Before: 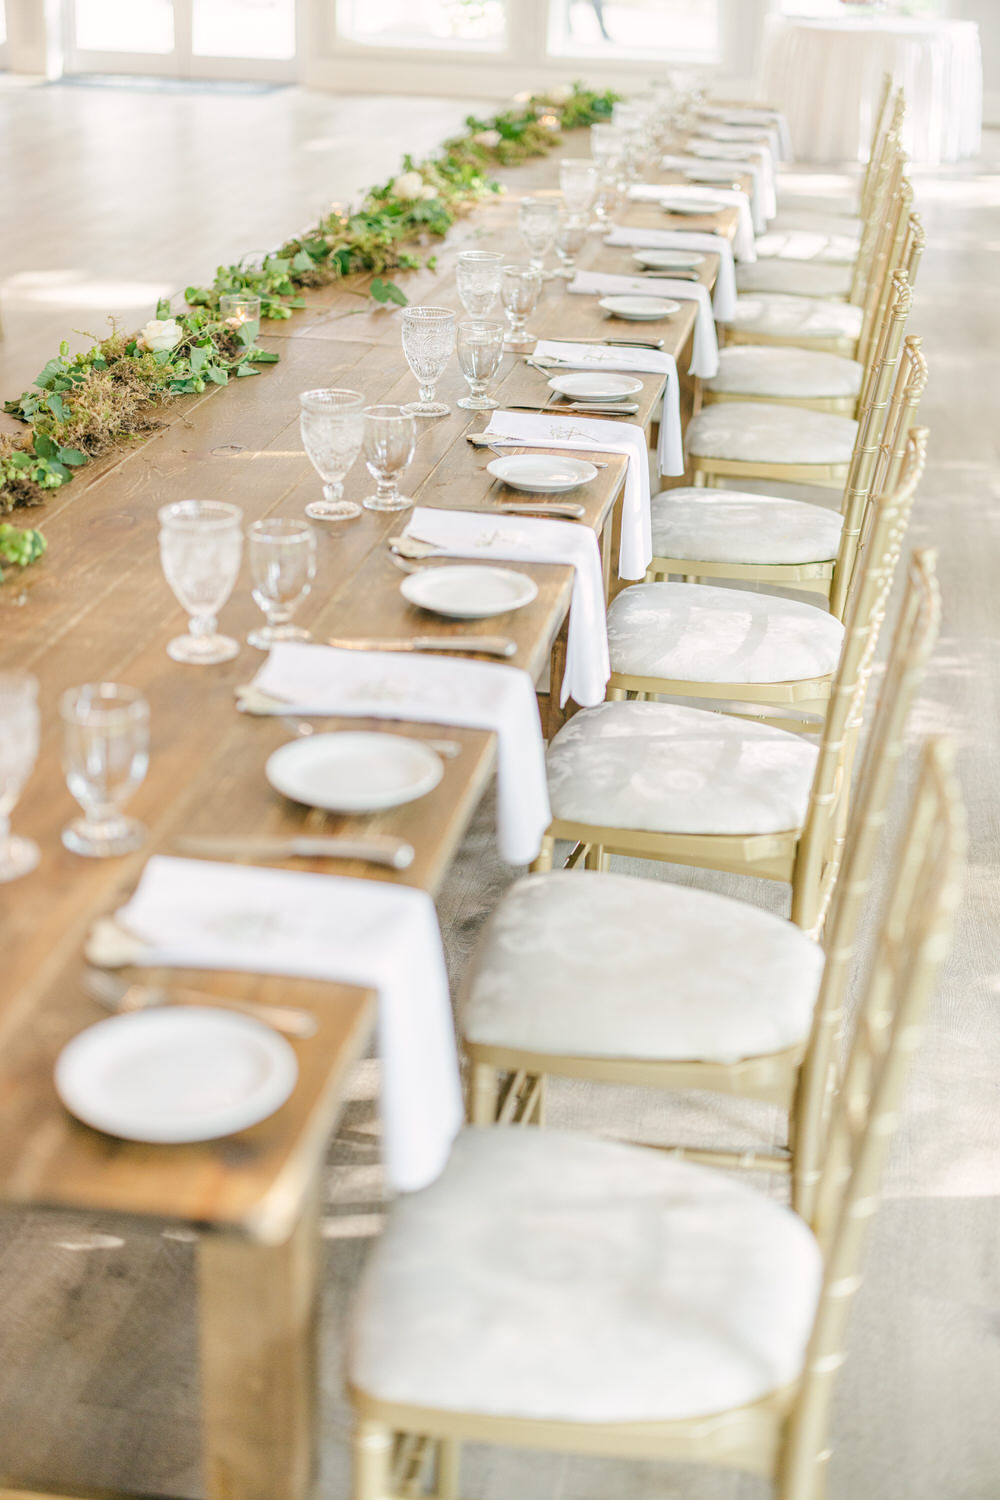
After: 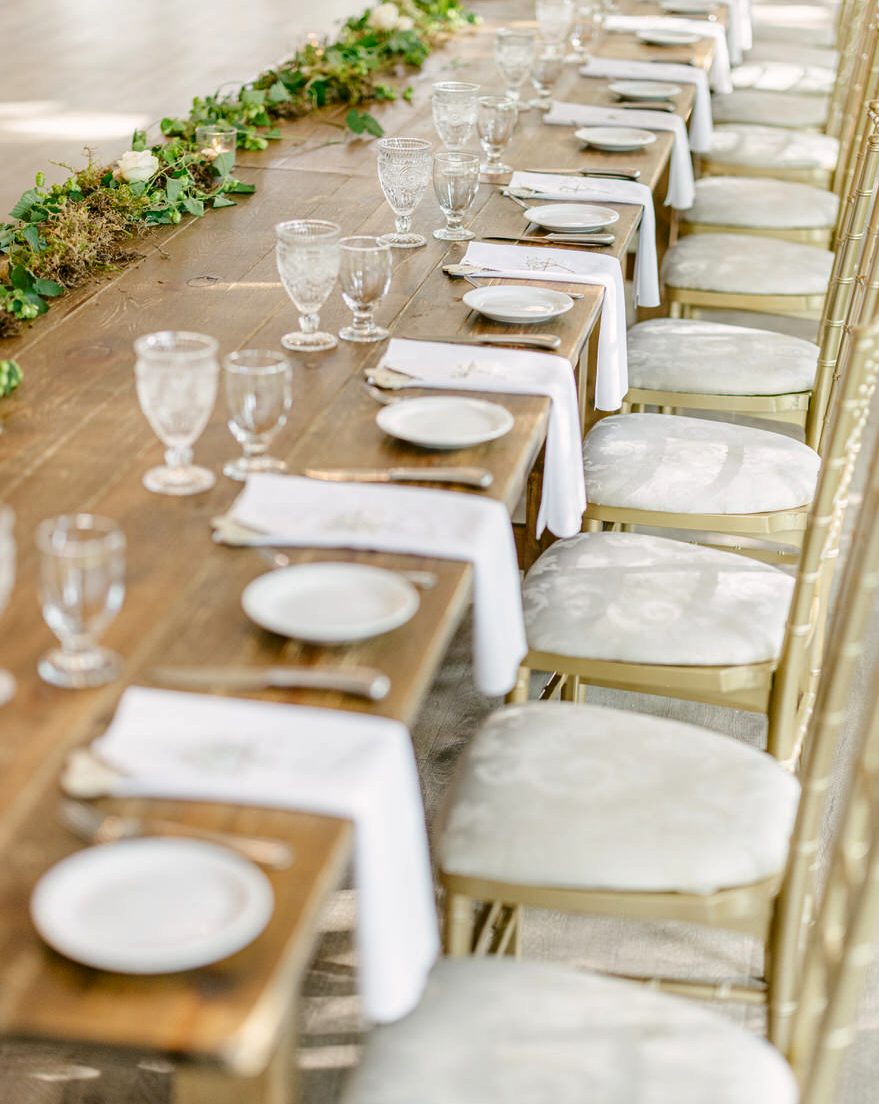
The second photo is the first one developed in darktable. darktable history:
crop and rotate: left 2.425%, top 11.305%, right 9.6%, bottom 15.08%
contrast brightness saturation: contrast 0.1, brightness -0.26, saturation 0.14
